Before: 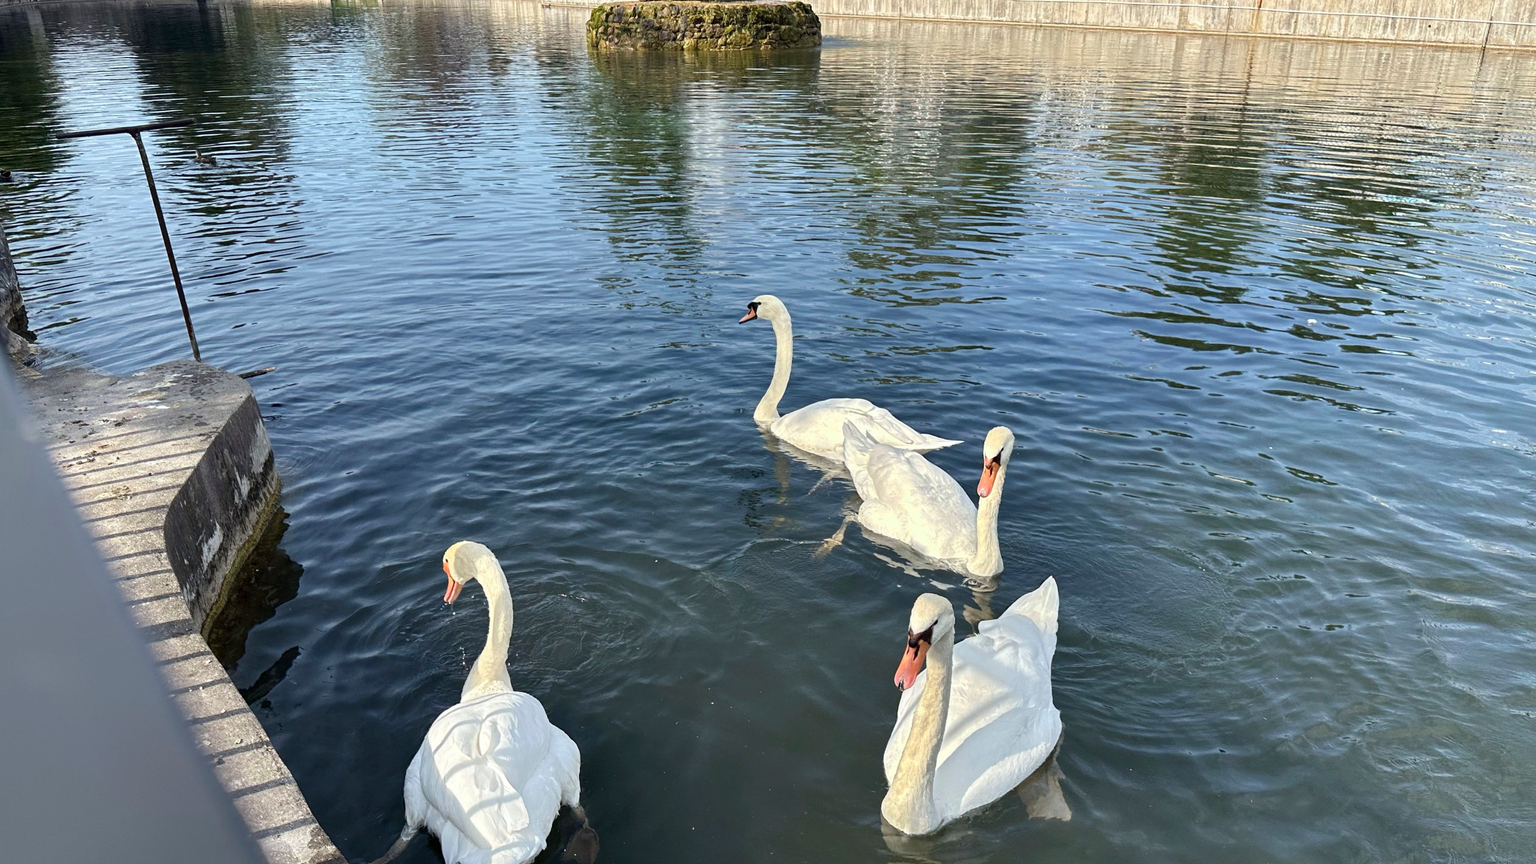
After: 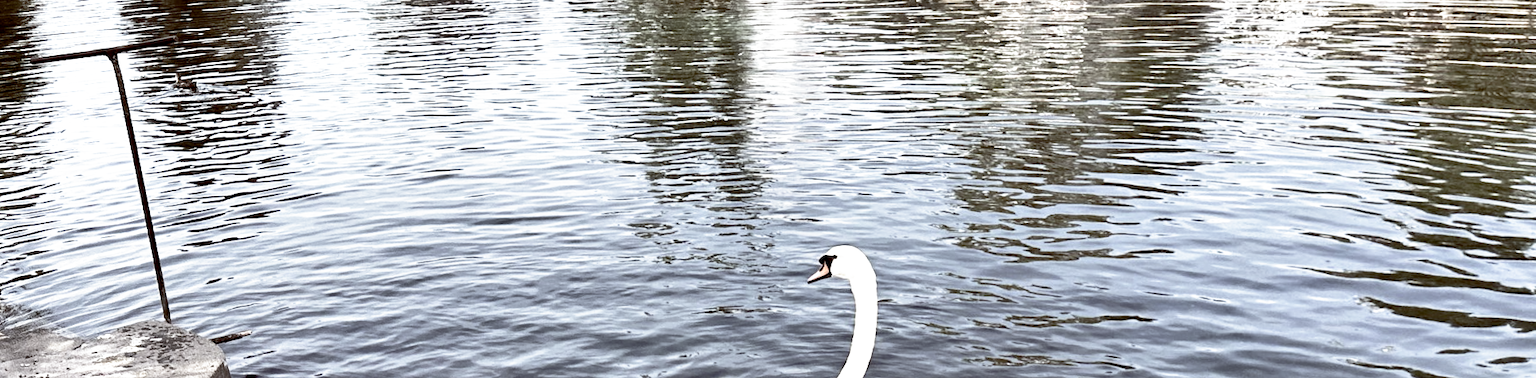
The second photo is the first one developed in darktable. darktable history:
rotate and perspective: rotation 1.69°, lens shift (vertical) -0.023, lens shift (horizontal) -0.291, crop left 0.025, crop right 0.988, crop top 0.092, crop bottom 0.842
filmic rgb: black relative exposure -5.5 EV, white relative exposure 2.5 EV, threshold 3 EV, target black luminance 0%, hardness 4.51, latitude 67.35%, contrast 1.453, shadows ↔ highlights balance -3.52%, preserve chrominance no, color science v4 (2020), contrast in shadows soft, enable highlight reconstruction true
crop: left 0.579%, top 7.627%, right 23.167%, bottom 54.275%
shadows and highlights: highlights color adjustment 0%, low approximation 0.01, soften with gaussian
color balance rgb: shadows lift › luminance 1%, shadows lift › chroma 0.2%, shadows lift › hue 20°, power › luminance 1%, power › chroma 0.4%, power › hue 34°, highlights gain › luminance 0.8%, highlights gain › chroma 0.4%, highlights gain › hue 44°, global offset › chroma 0.4%, global offset › hue 34°, white fulcrum 0.08 EV, linear chroma grading › shadows -7%, linear chroma grading › highlights -7%, linear chroma grading › global chroma -10%, linear chroma grading › mid-tones -8%, perceptual saturation grading › global saturation -28%, perceptual saturation grading › highlights -20%, perceptual saturation grading › mid-tones -24%, perceptual saturation grading › shadows -24%, perceptual brilliance grading › global brilliance -1%, perceptual brilliance grading › highlights -1%, perceptual brilliance grading › mid-tones -1%, perceptual brilliance grading › shadows -1%, global vibrance -17%, contrast -6%
exposure: black level correction 0, exposure 1.1 EV, compensate exposure bias true, compensate highlight preservation false
